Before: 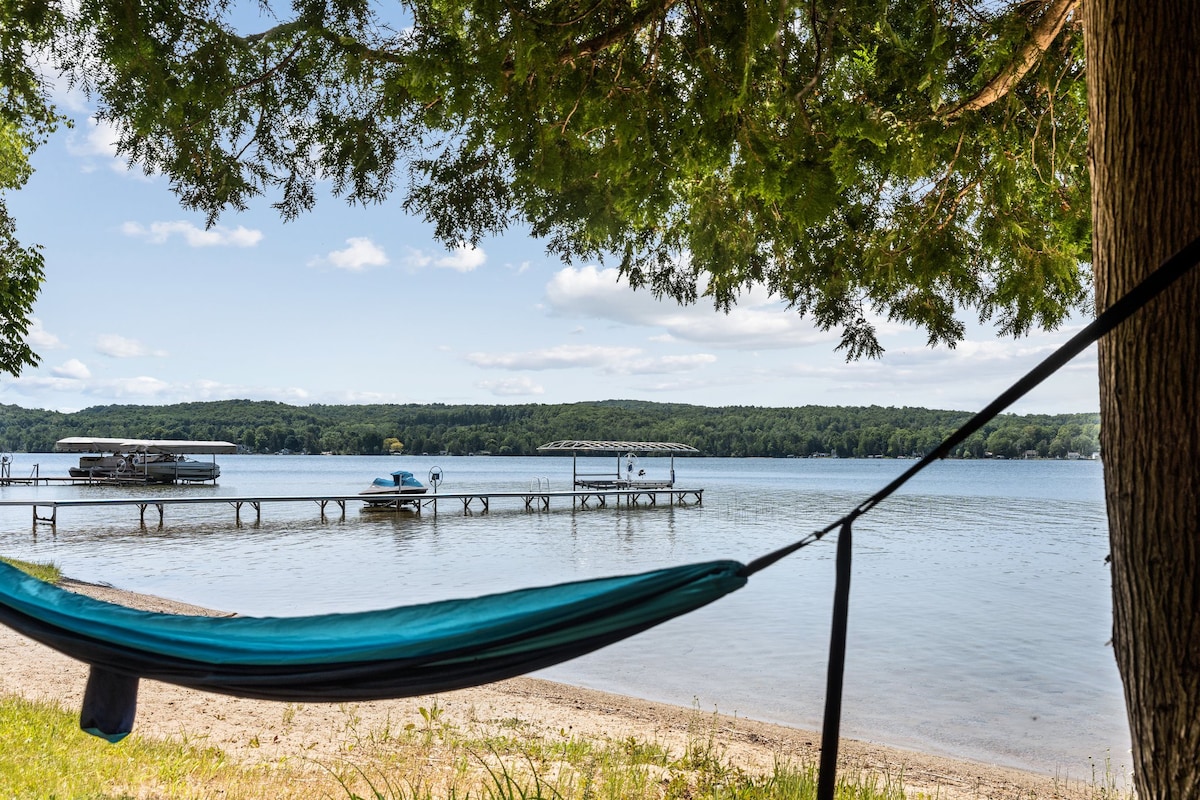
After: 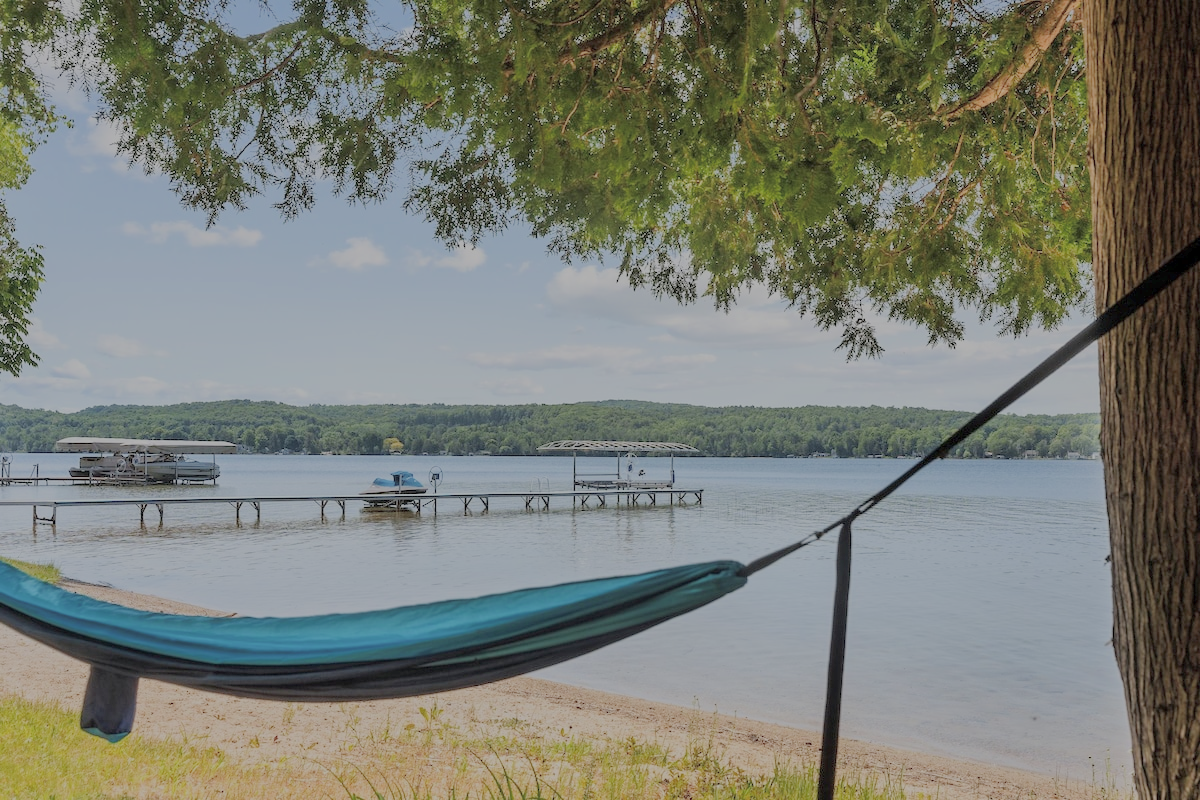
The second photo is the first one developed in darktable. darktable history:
filmic rgb: black relative exposure -15.92 EV, white relative exposure 8 EV, hardness 4.15, latitude 49.87%, contrast 0.511
contrast brightness saturation: contrast 0.034, brightness 0.069, saturation 0.126
